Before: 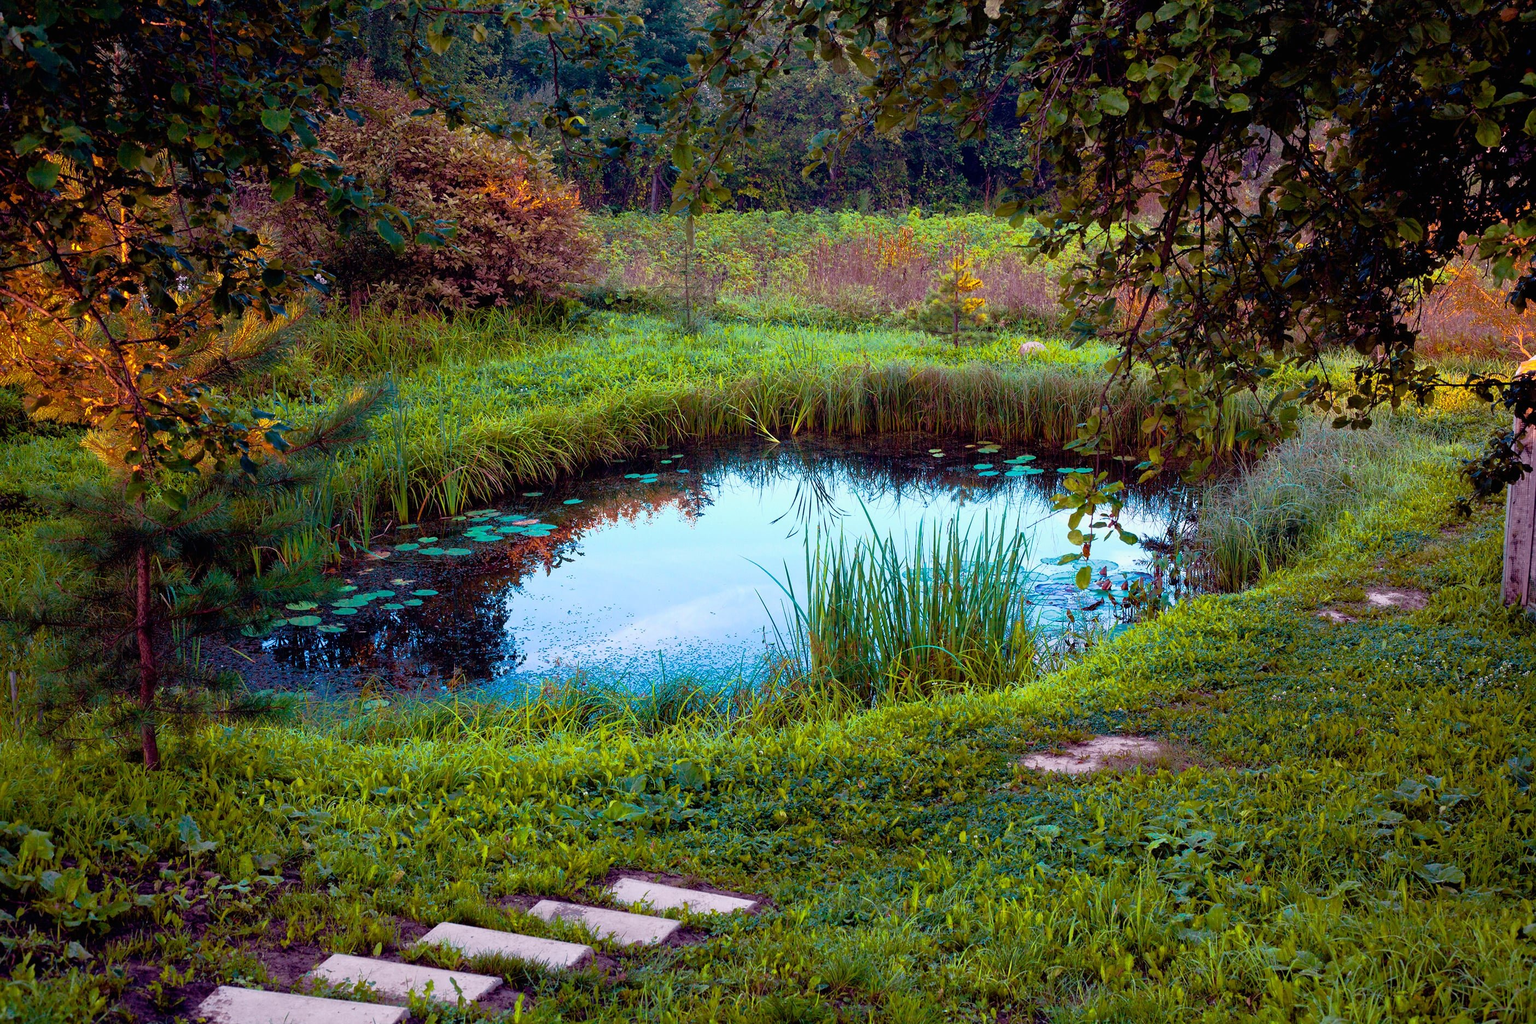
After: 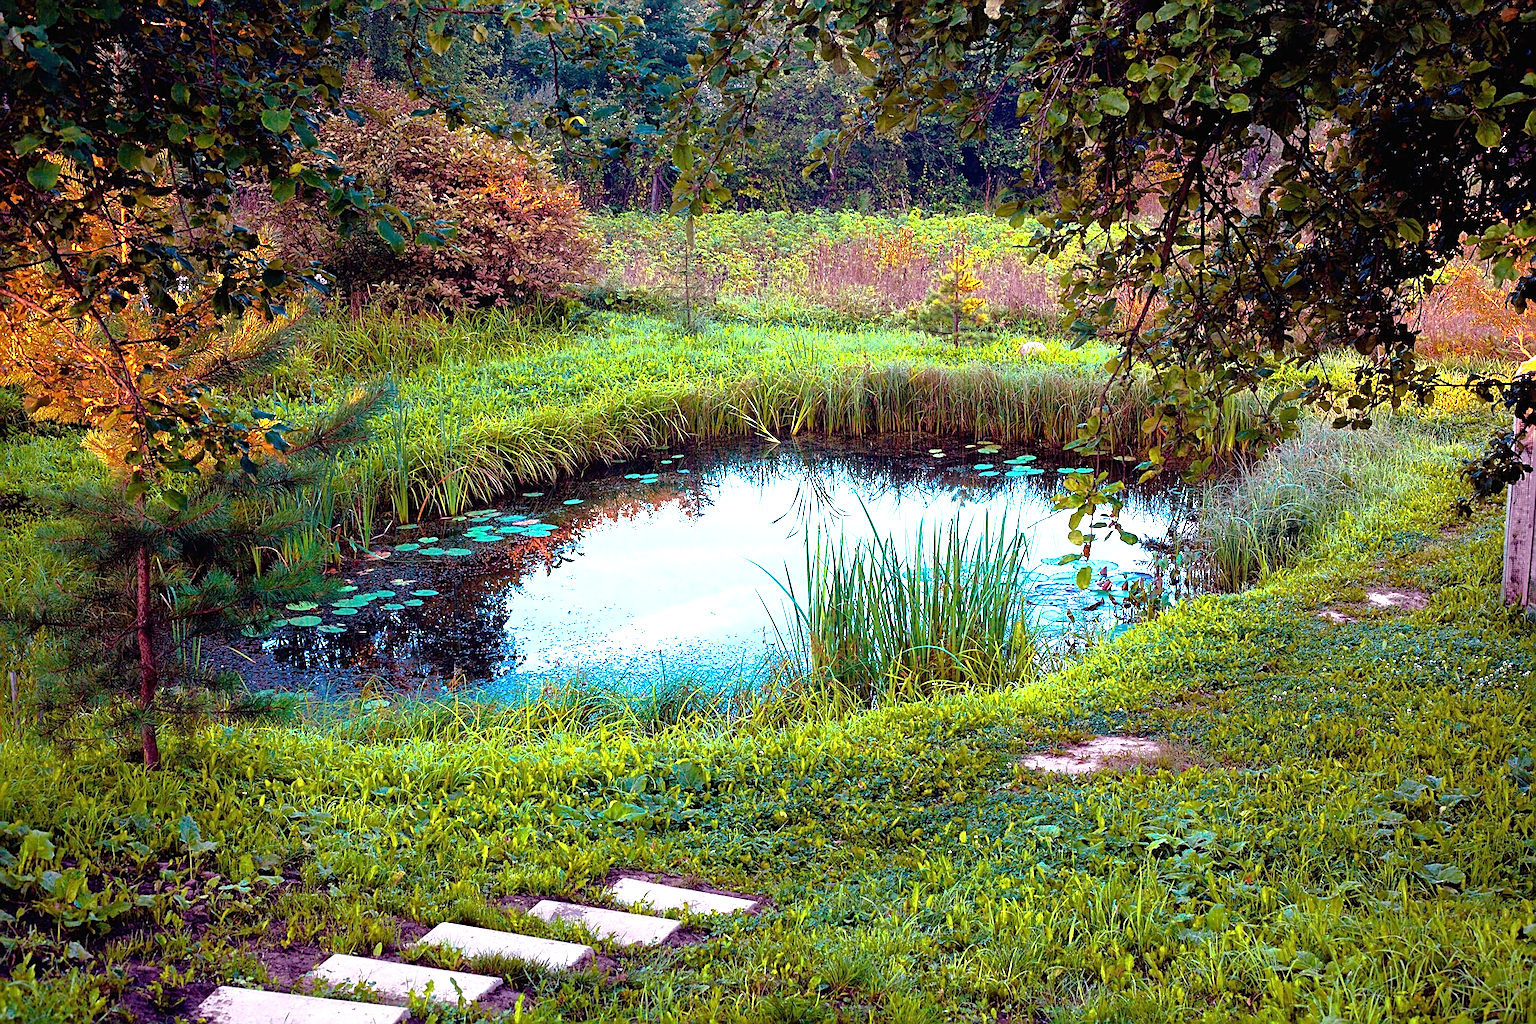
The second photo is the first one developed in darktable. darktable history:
exposure: exposure 0.921 EV, compensate highlight preservation false
sharpen: radius 2.597, amount 0.685
